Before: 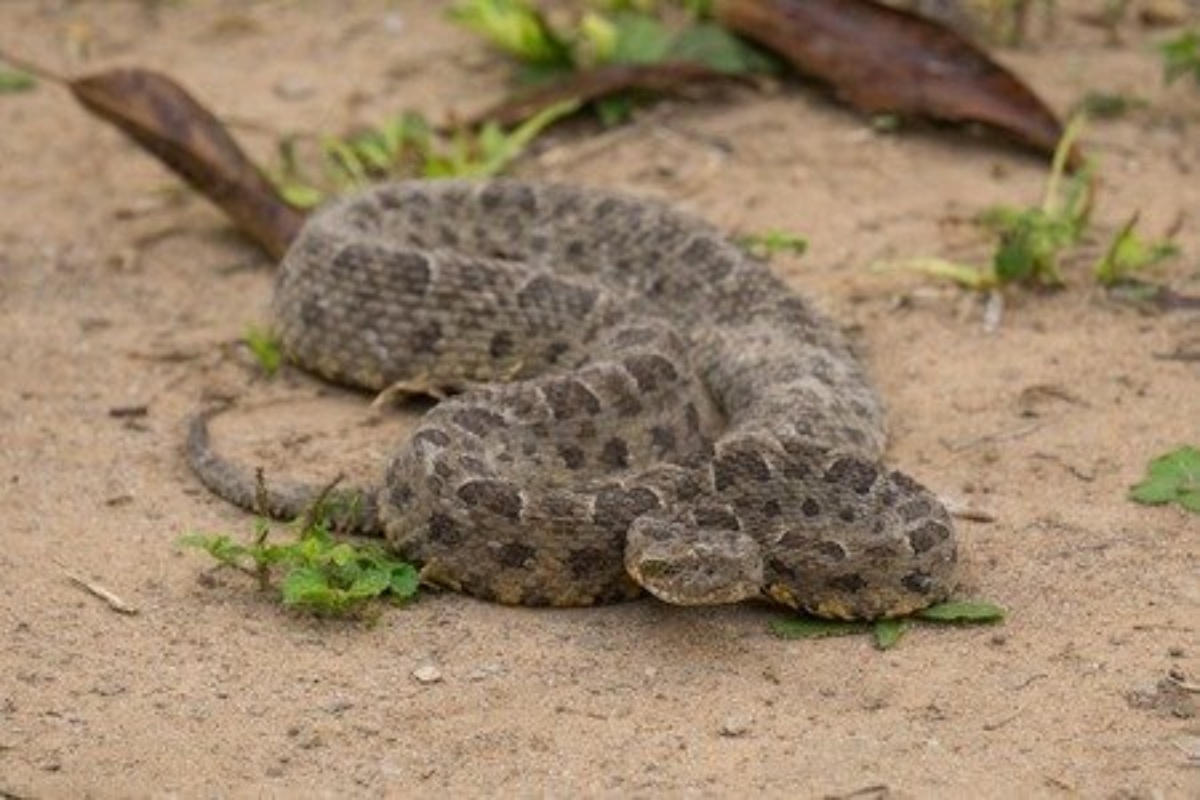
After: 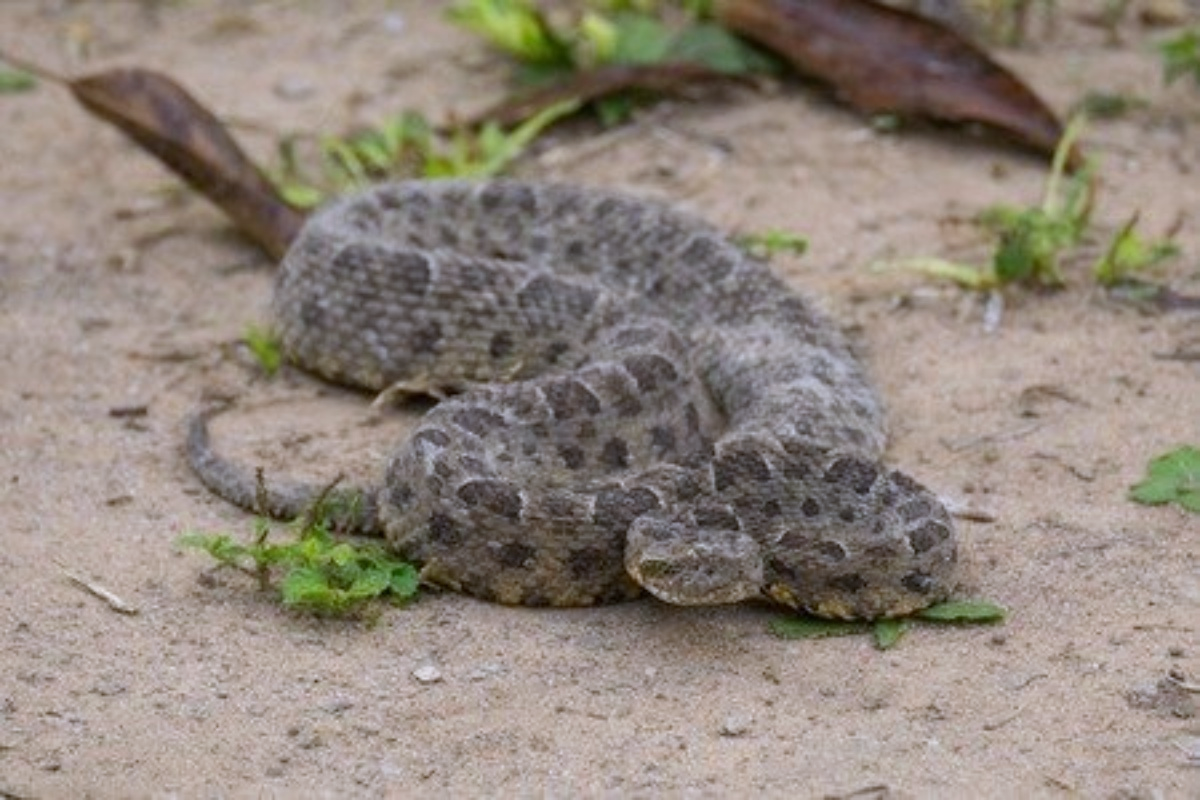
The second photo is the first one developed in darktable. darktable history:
white balance: red 0.948, green 1.02, blue 1.176
